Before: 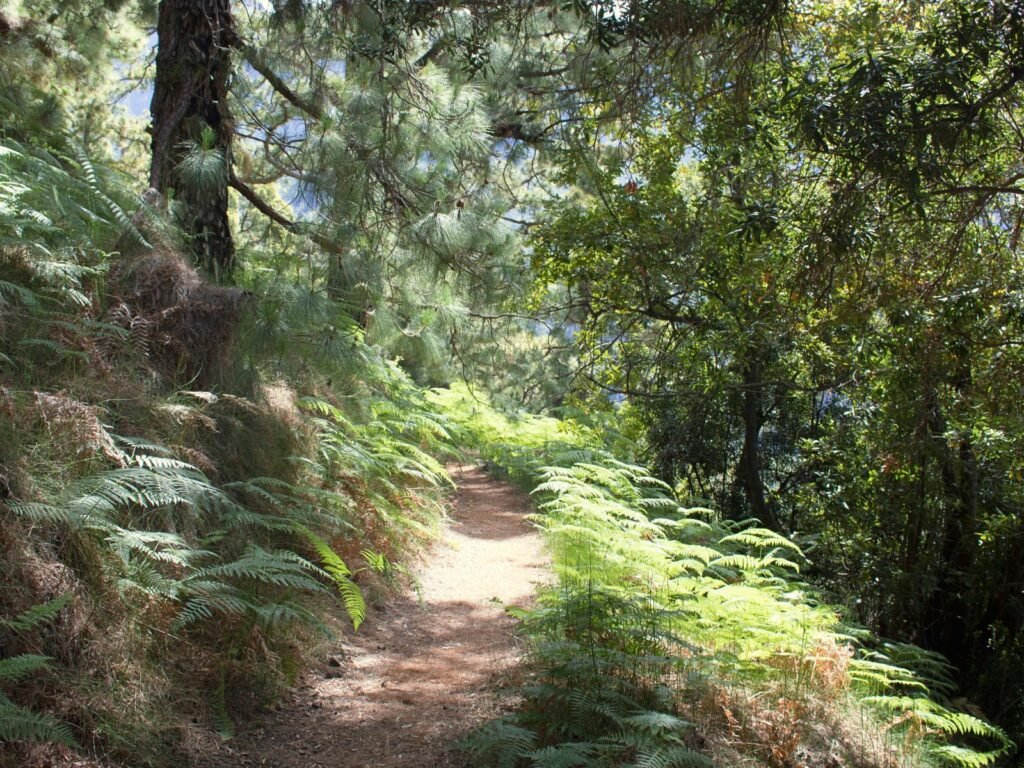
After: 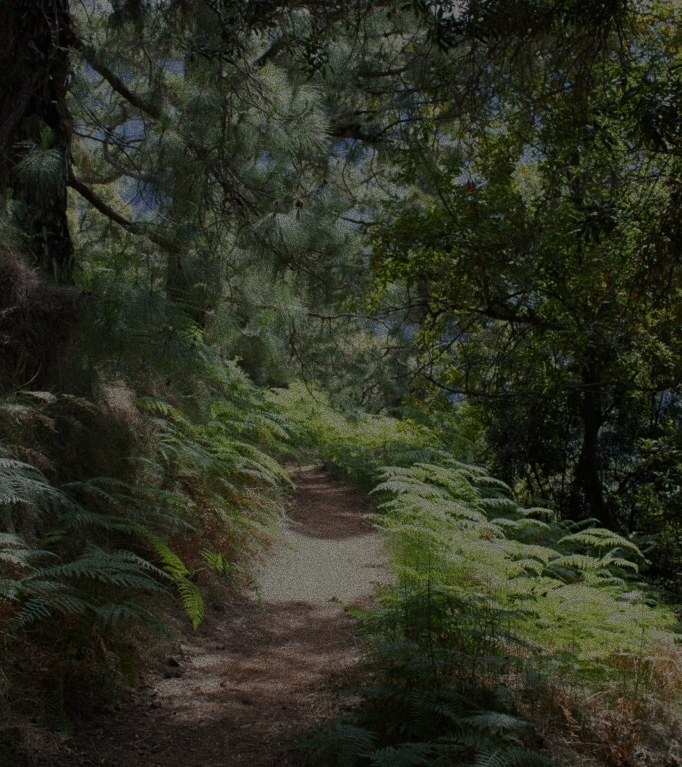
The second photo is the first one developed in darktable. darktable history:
crop and rotate: left 15.754%, right 17.579%
levels: levels [0, 0.498, 0.996]
exposure: exposure -2.446 EV, compensate highlight preservation false
grain: coarseness 0.09 ISO, strength 40%
